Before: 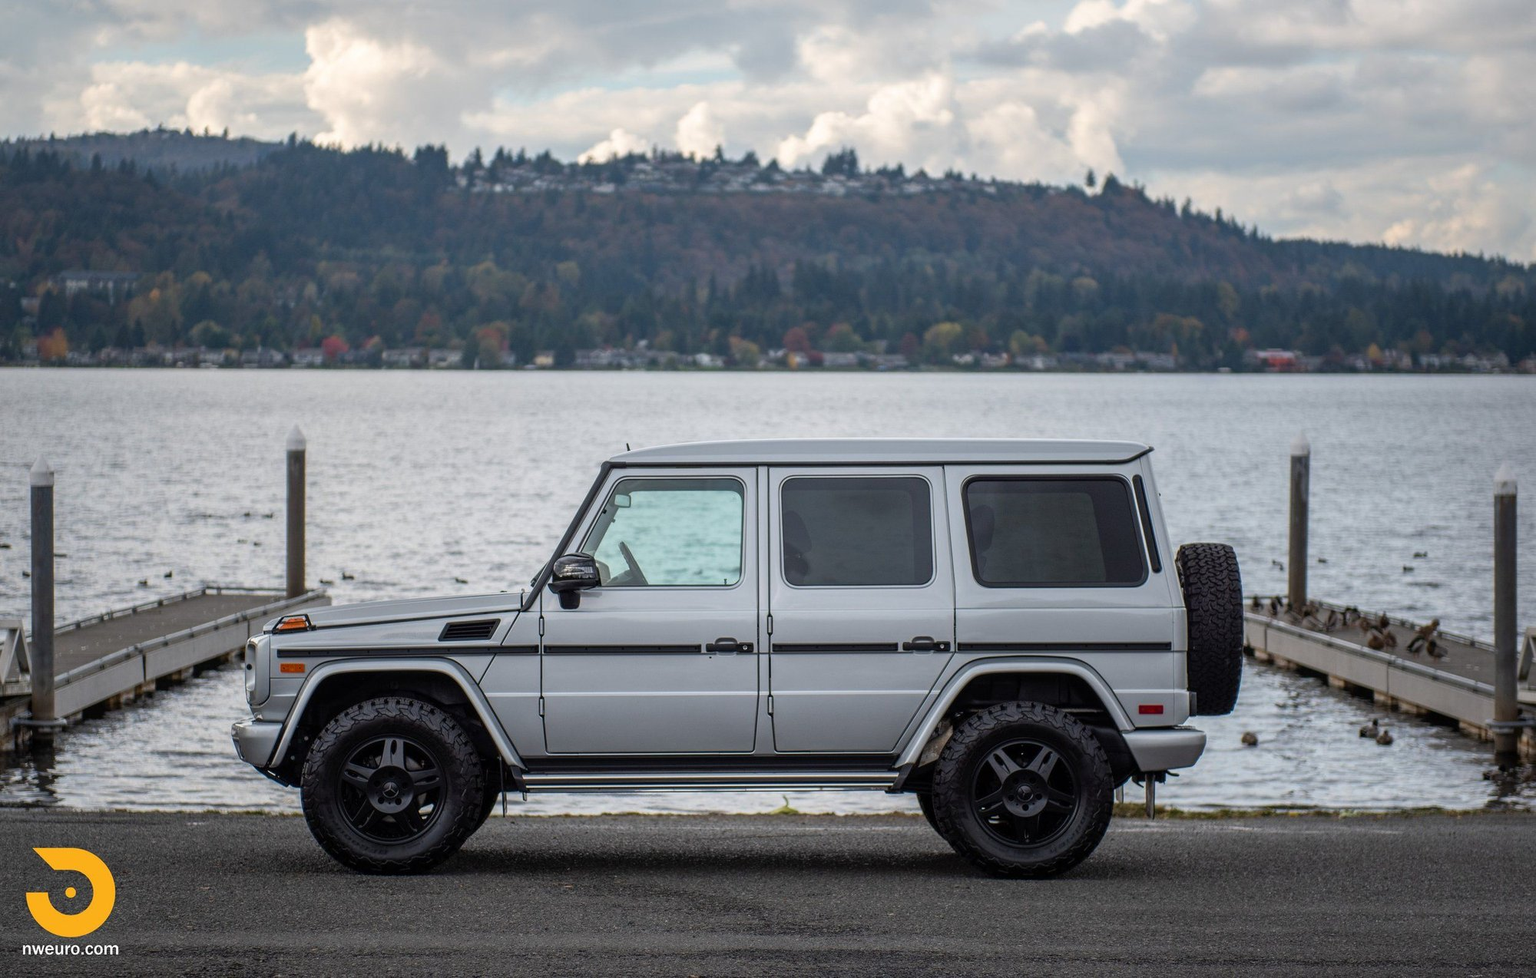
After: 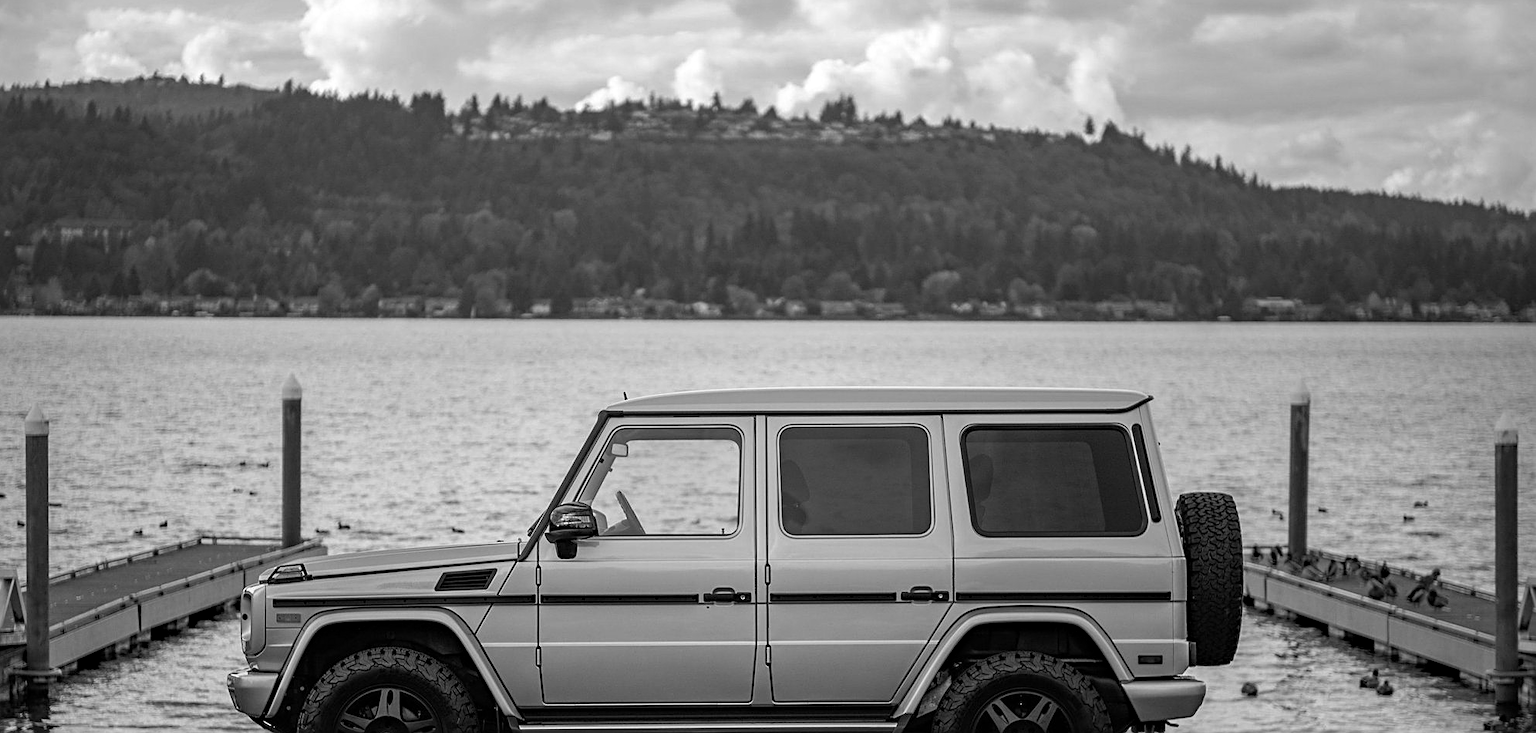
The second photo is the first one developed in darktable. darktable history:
crop: left 0.387%, top 5.469%, bottom 19.809%
sharpen: on, module defaults
monochrome: a -3.63, b -0.465
haze removal: compatibility mode true, adaptive false
